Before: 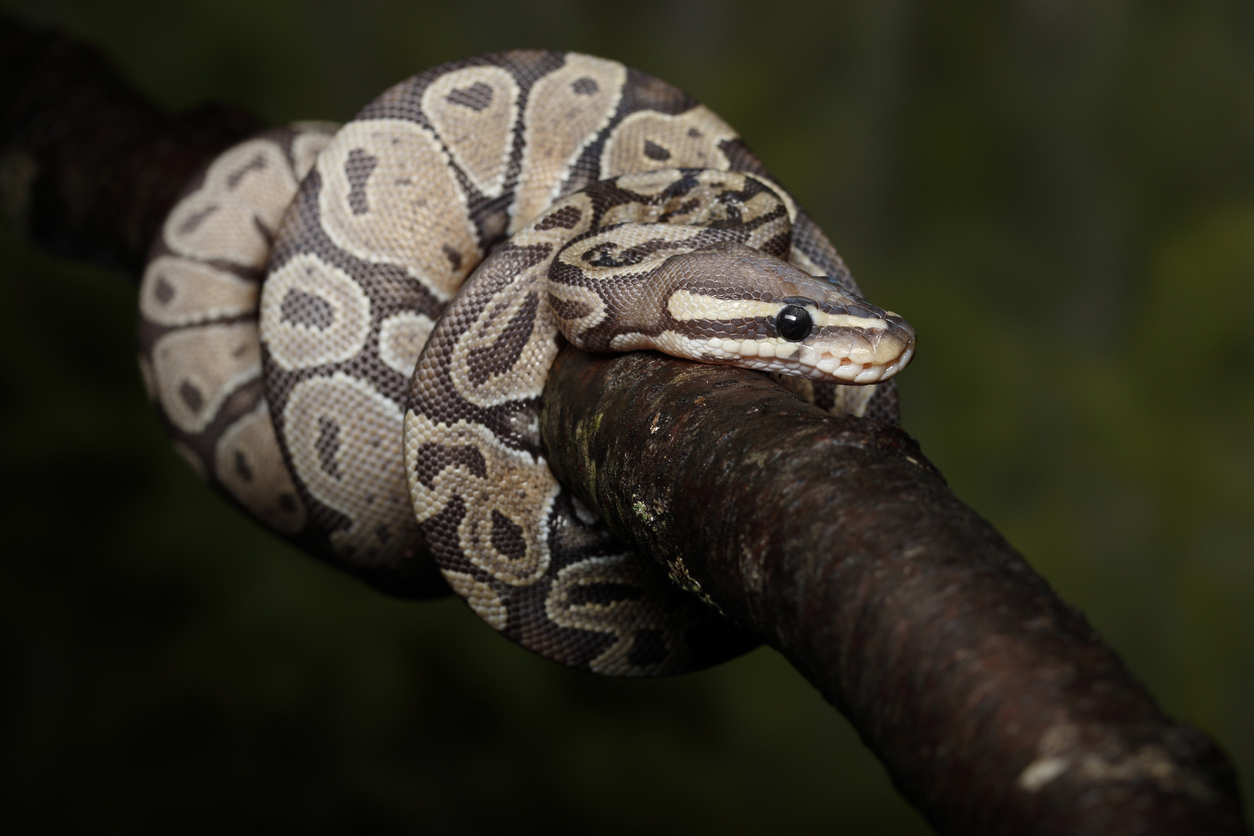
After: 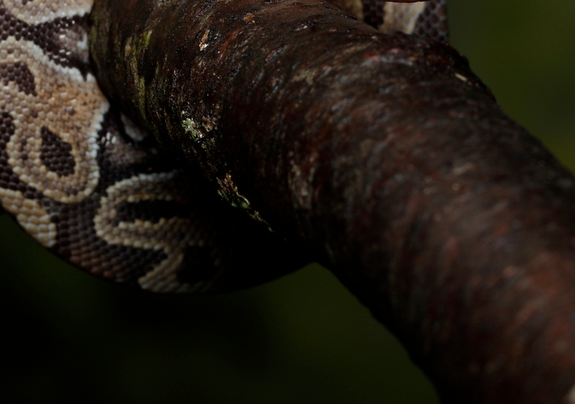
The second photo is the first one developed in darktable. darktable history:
crop: left 35.976%, top 45.819%, right 18.162%, bottom 5.807%
rgb curve: curves: ch0 [(0, 0) (0.175, 0.154) (0.785, 0.663) (1, 1)]
